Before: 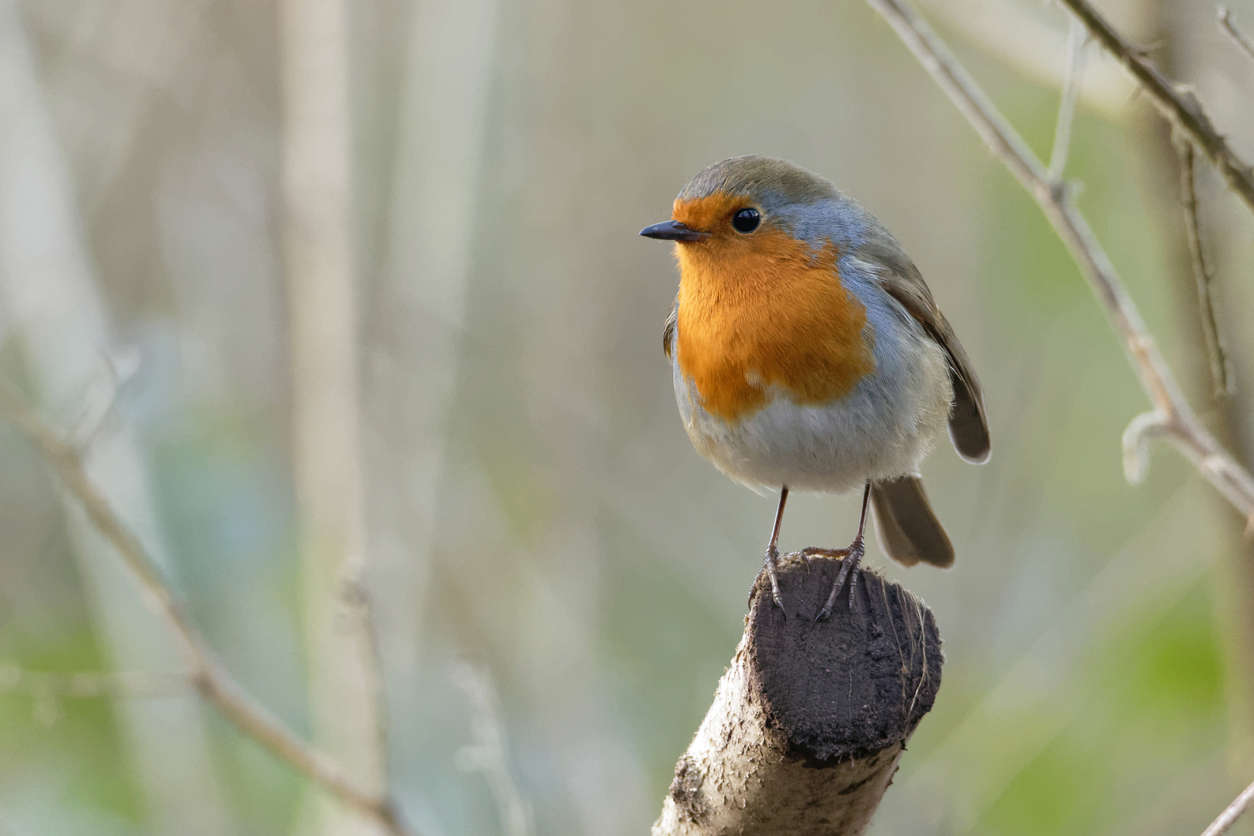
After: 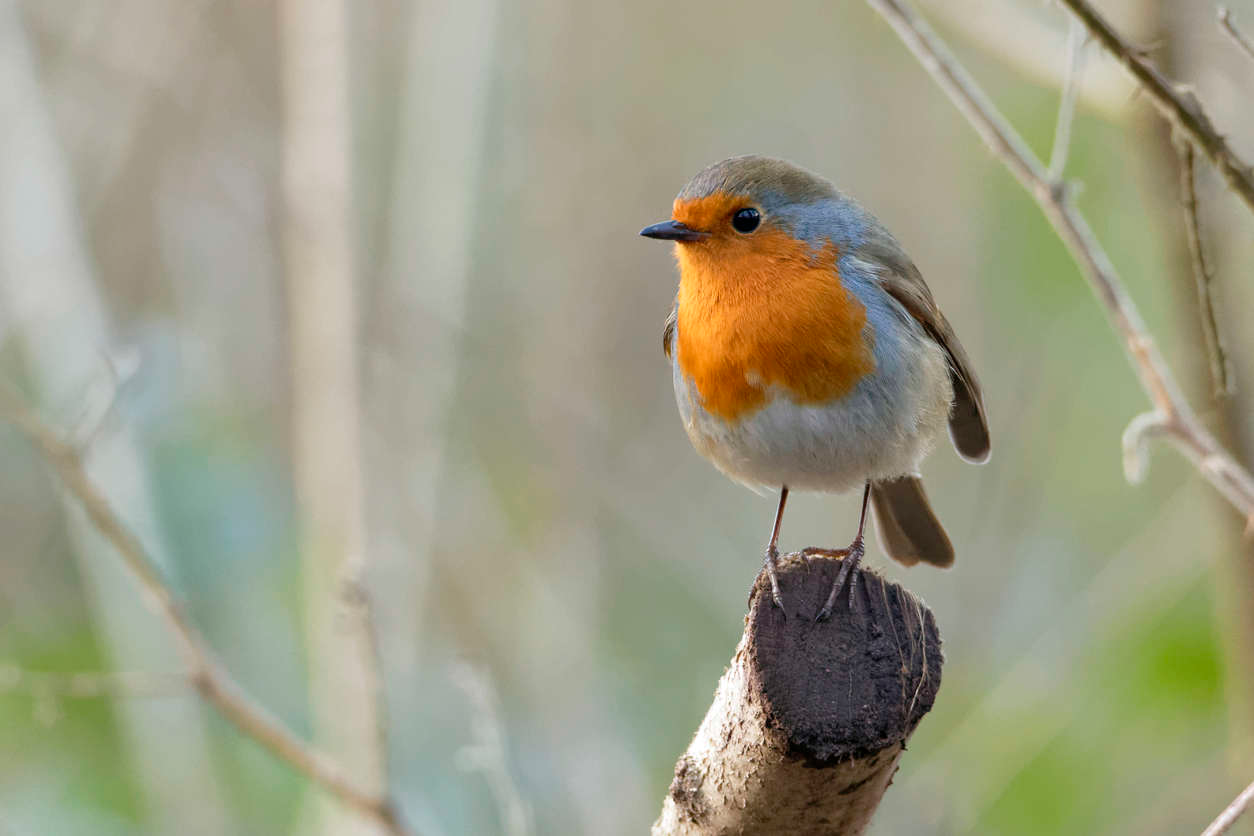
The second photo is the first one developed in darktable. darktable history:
tone equalizer: -8 EV -0.55 EV
color balance: mode lift, gamma, gain (sRGB)
